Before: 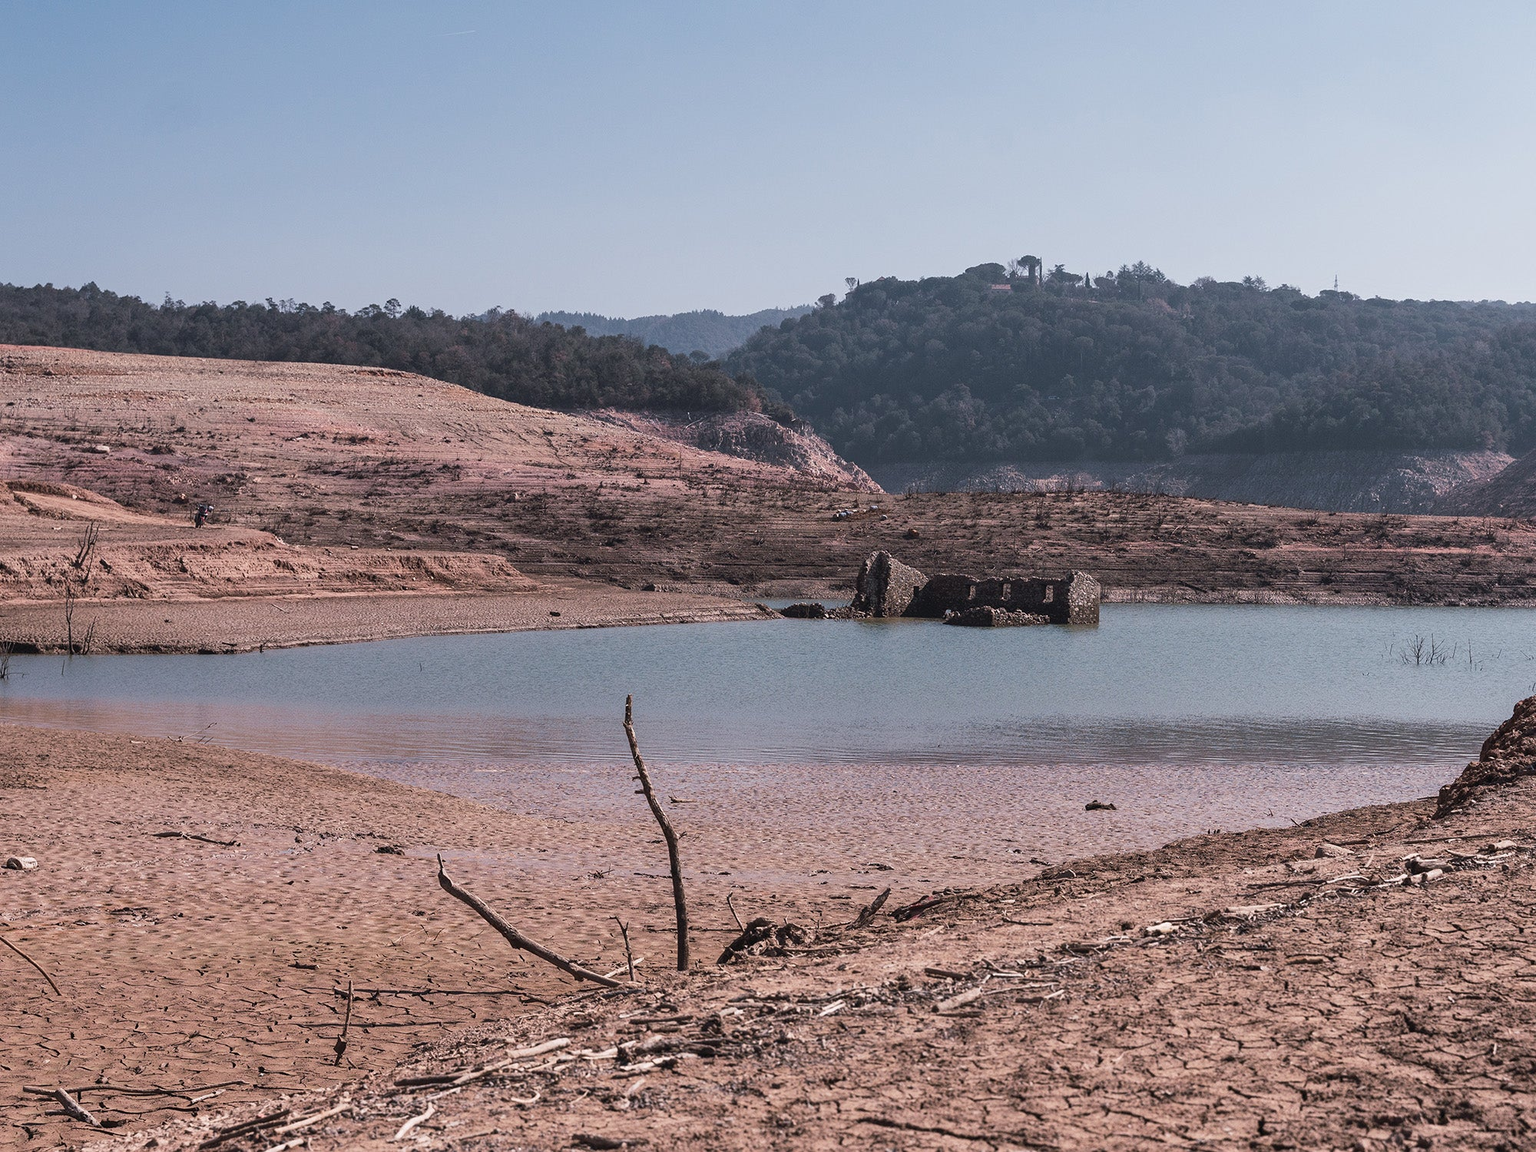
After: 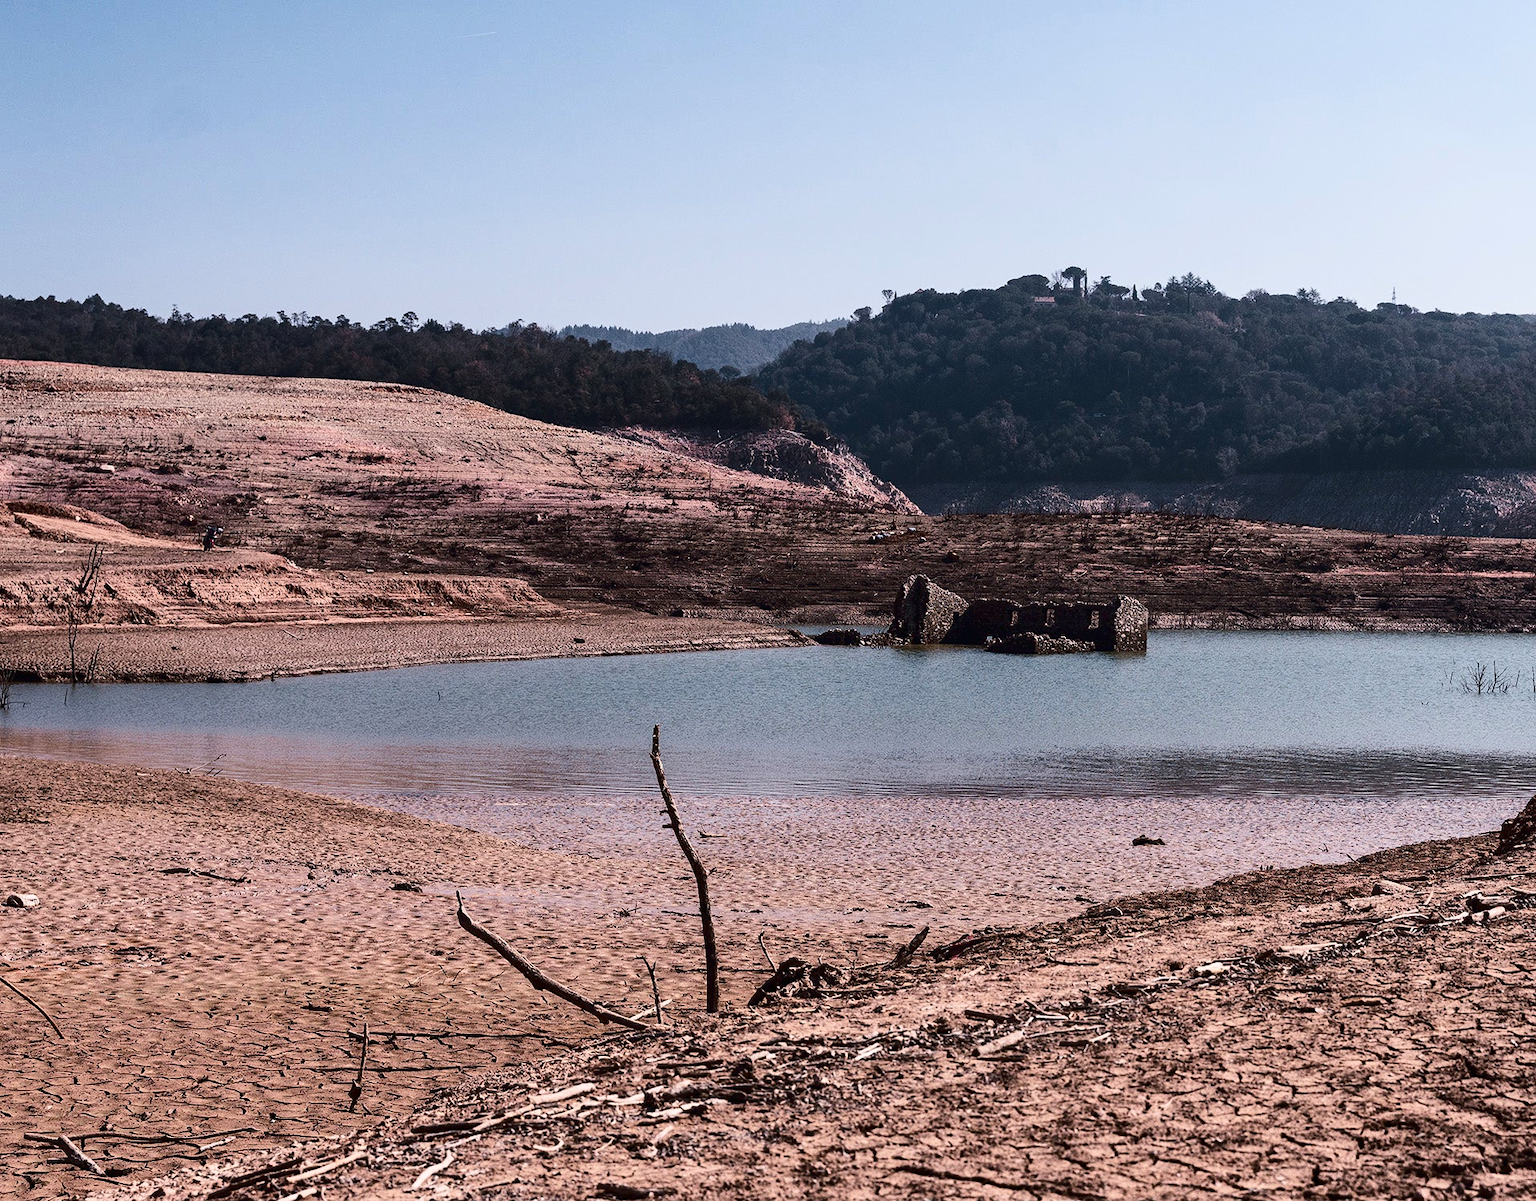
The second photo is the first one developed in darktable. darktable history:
contrast brightness saturation: contrast 0.32, brightness -0.08, saturation 0.17
crop: right 4.126%, bottom 0.031%
